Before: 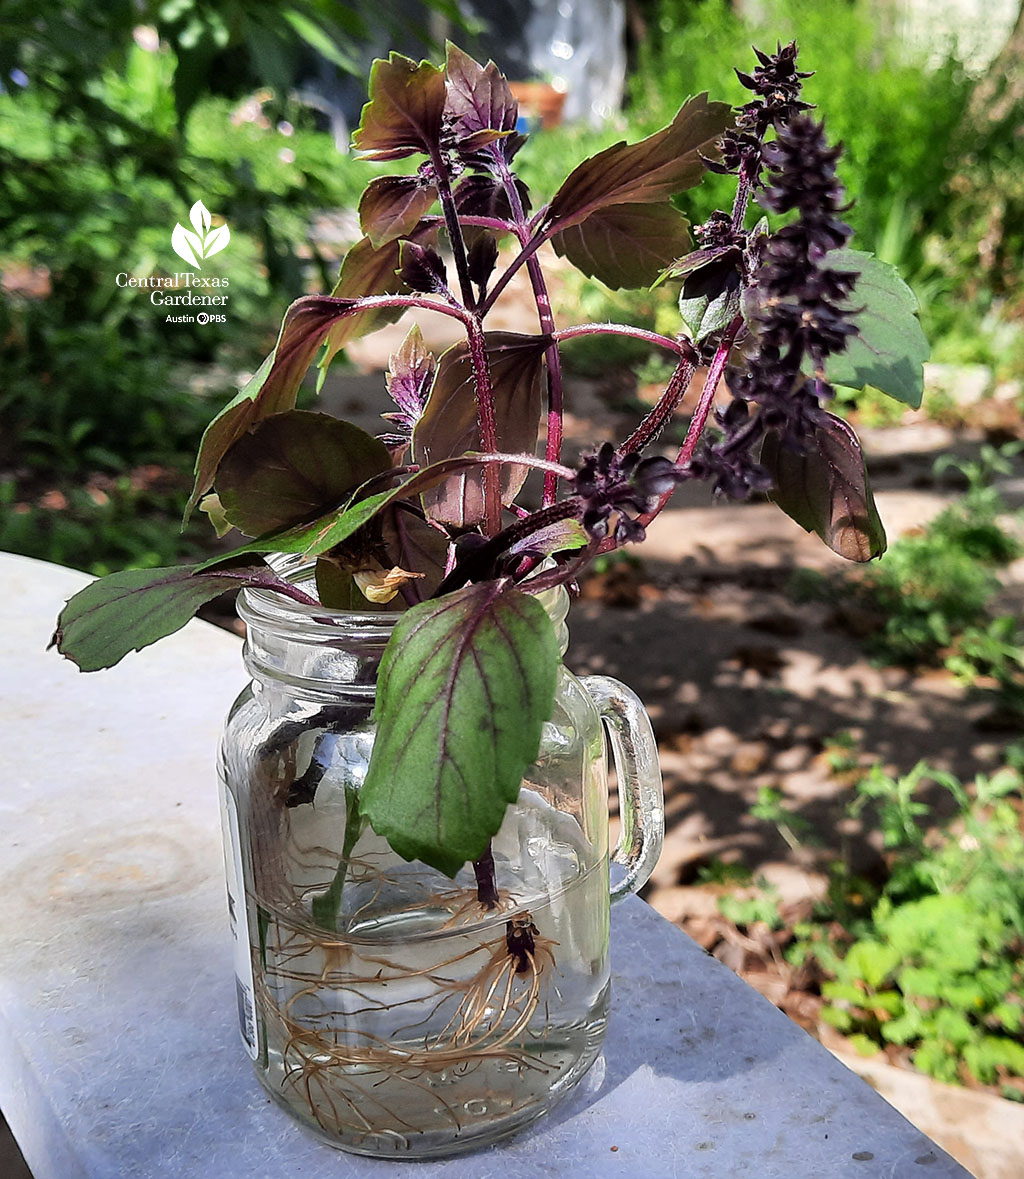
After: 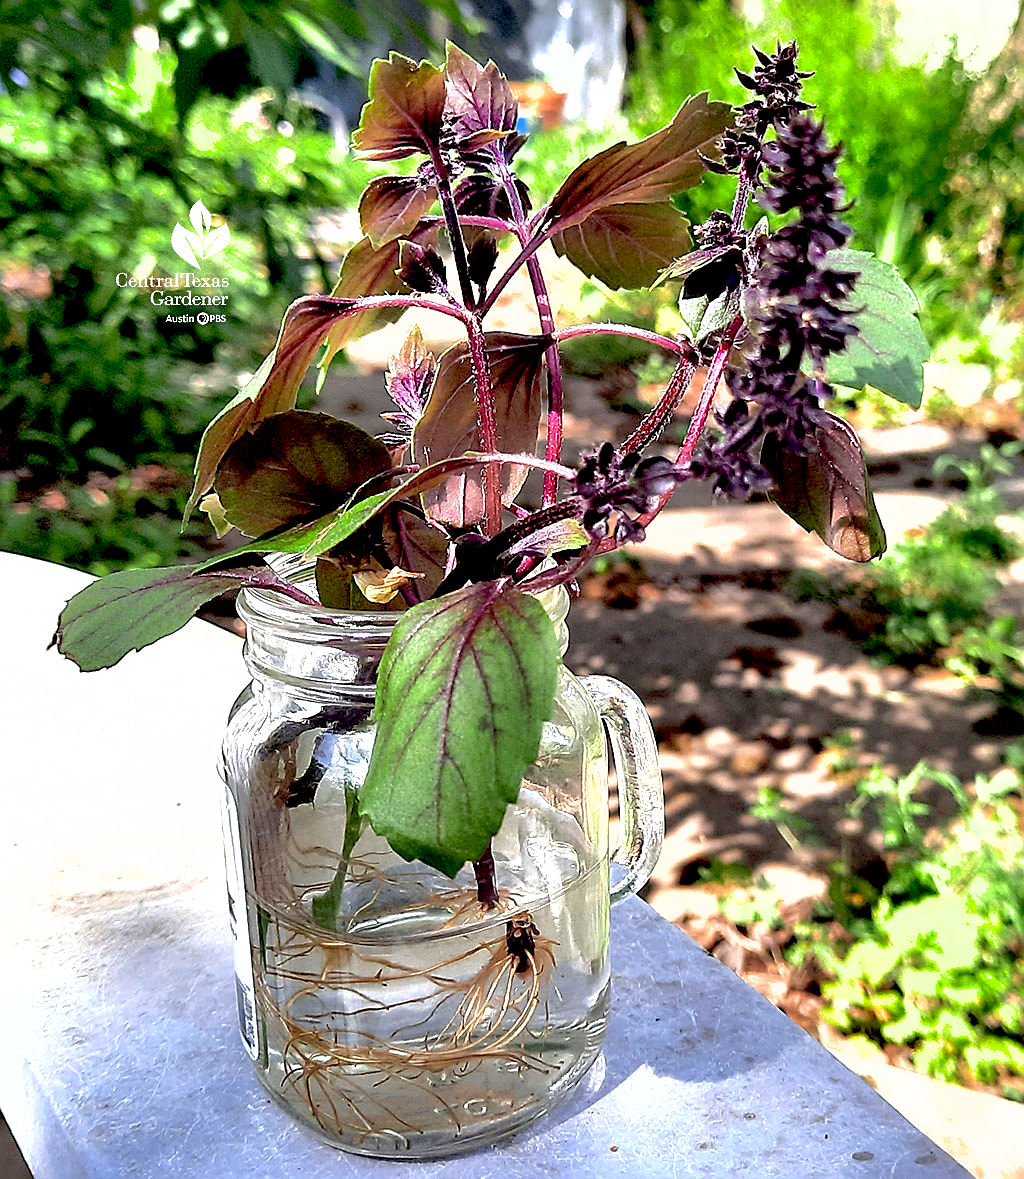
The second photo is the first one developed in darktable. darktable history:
shadows and highlights: on, module defaults
sharpen: on, module defaults
exposure: black level correction 0.01, exposure 1 EV, compensate highlight preservation false
